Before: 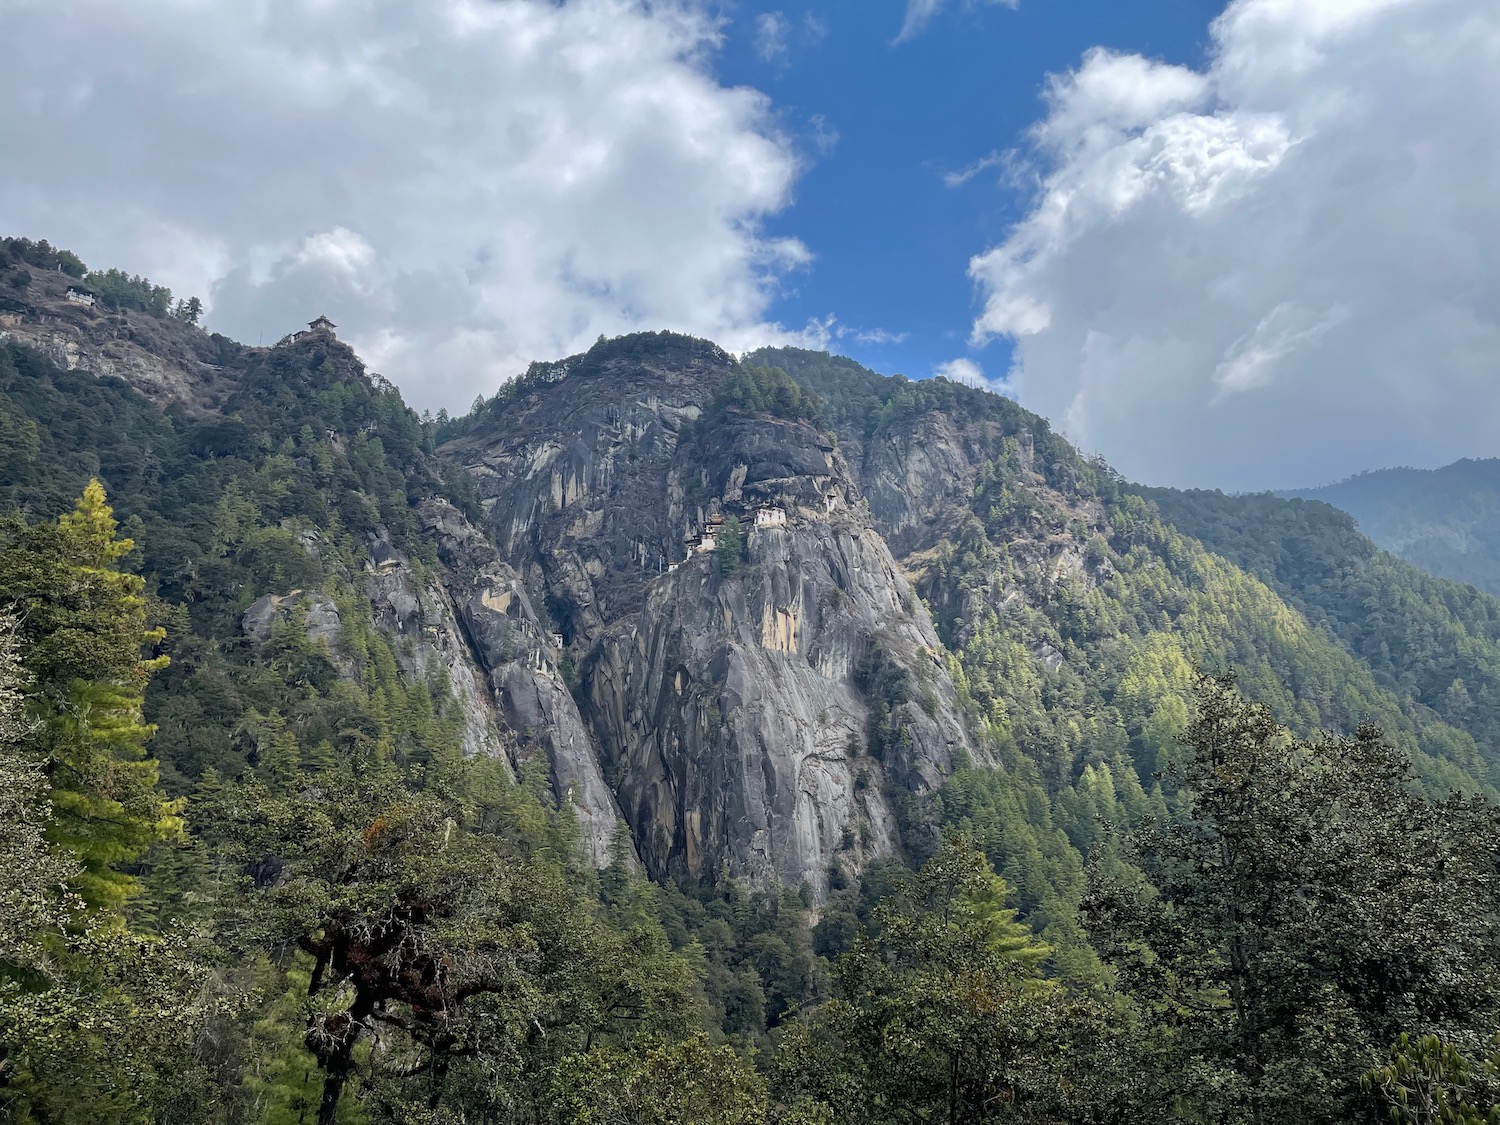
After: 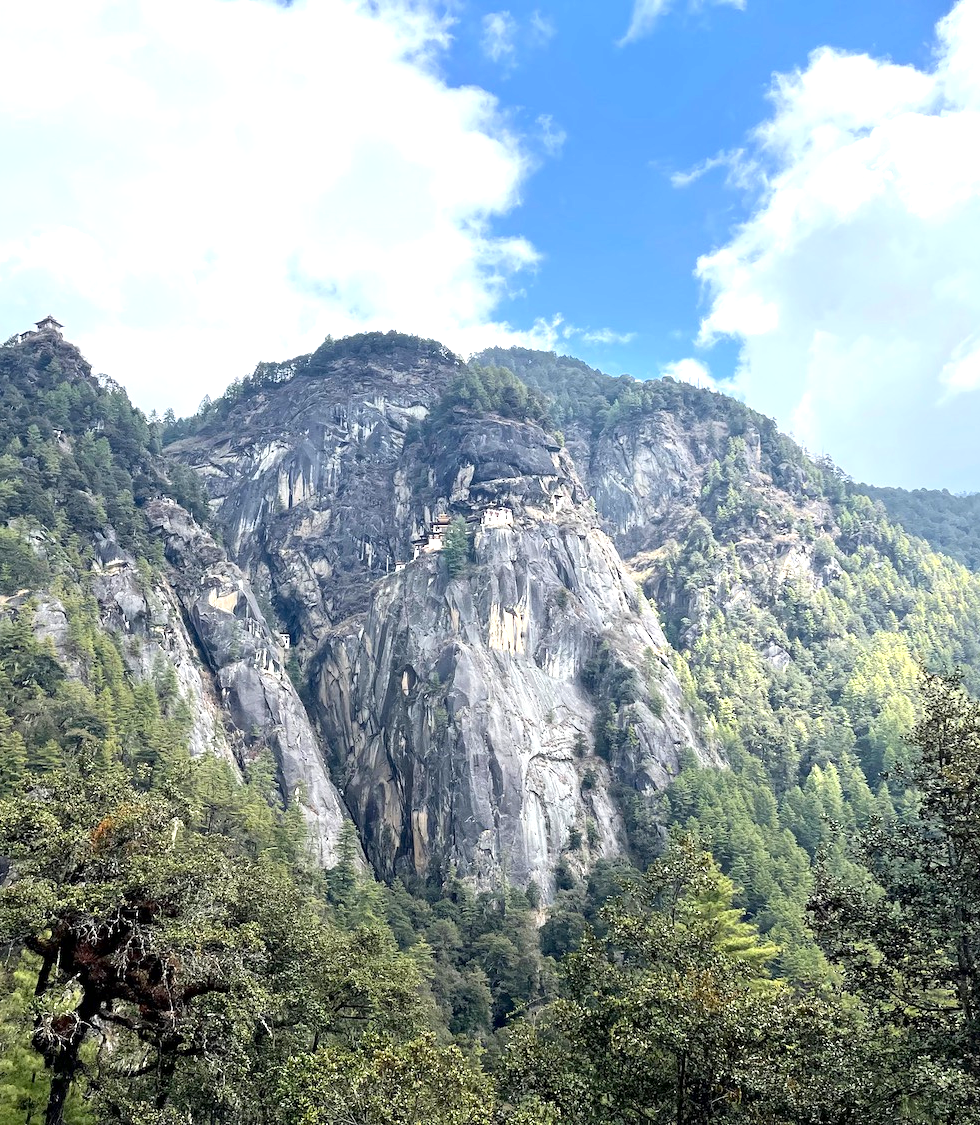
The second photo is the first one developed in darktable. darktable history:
exposure: black level correction 0.001, exposure 1.117 EV, compensate highlight preservation false
contrast brightness saturation: contrast 0.139
crop and rotate: left 18.265%, right 16.356%
